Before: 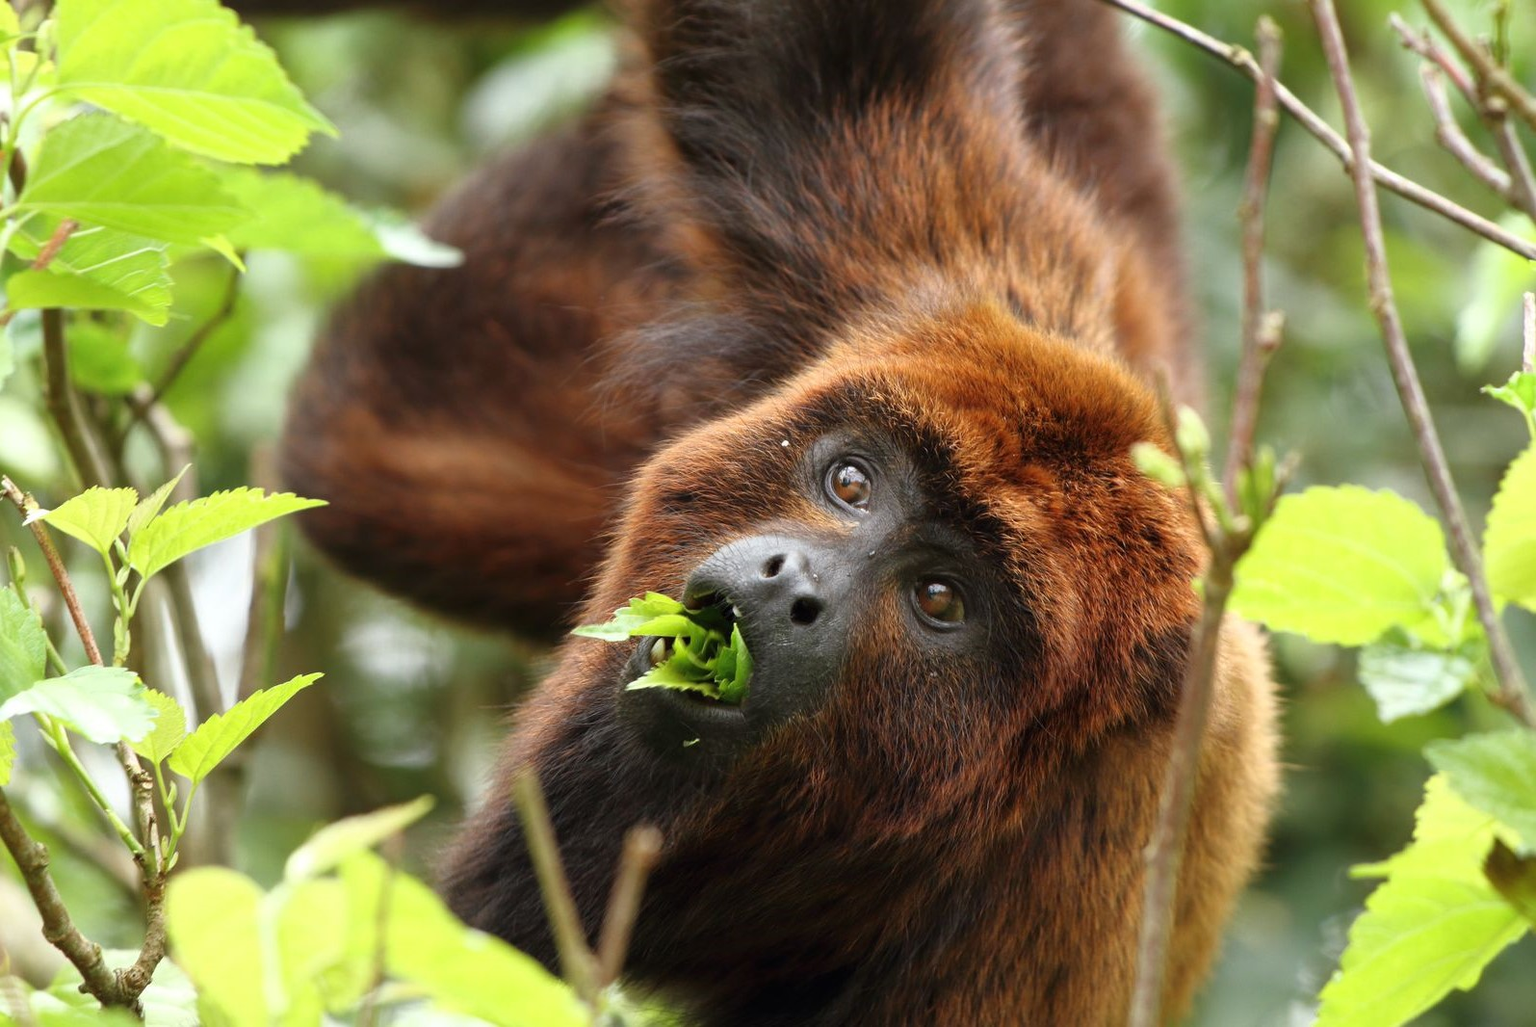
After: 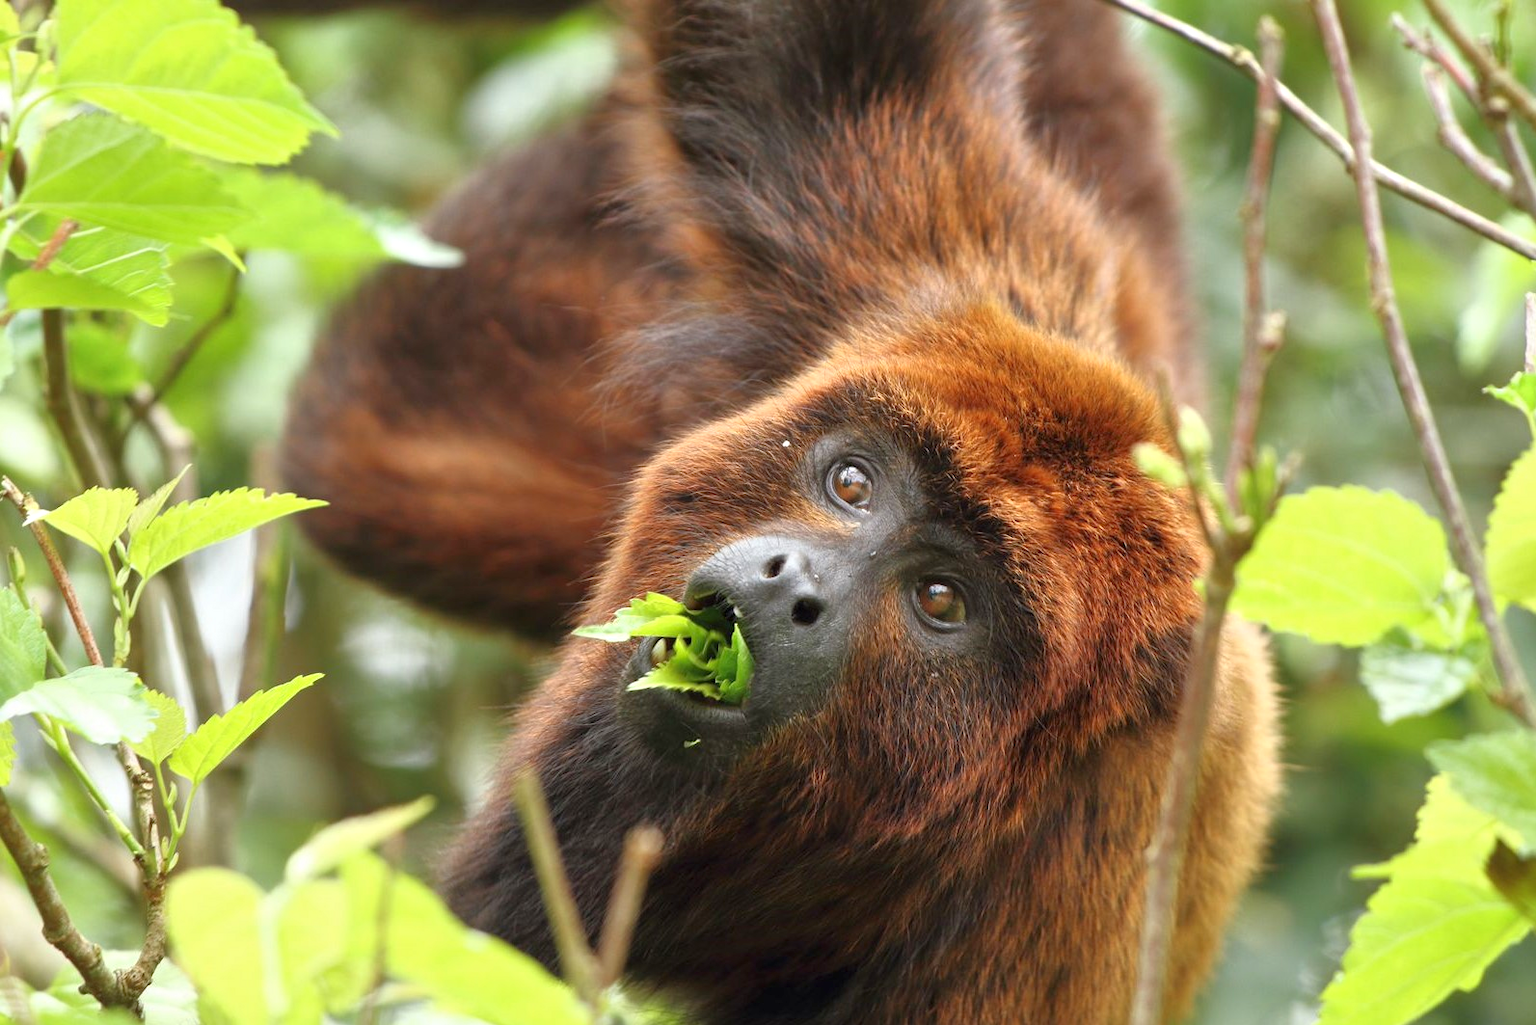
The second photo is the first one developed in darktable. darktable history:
tone equalizer: -8 EV 1 EV, -7 EV 1 EV, -6 EV 1 EV, -5 EV 1 EV, -4 EV 1 EV, -3 EV 0.75 EV, -2 EV 0.5 EV, -1 EV 0.25 EV
crop: top 0.05%, bottom 0.098%
